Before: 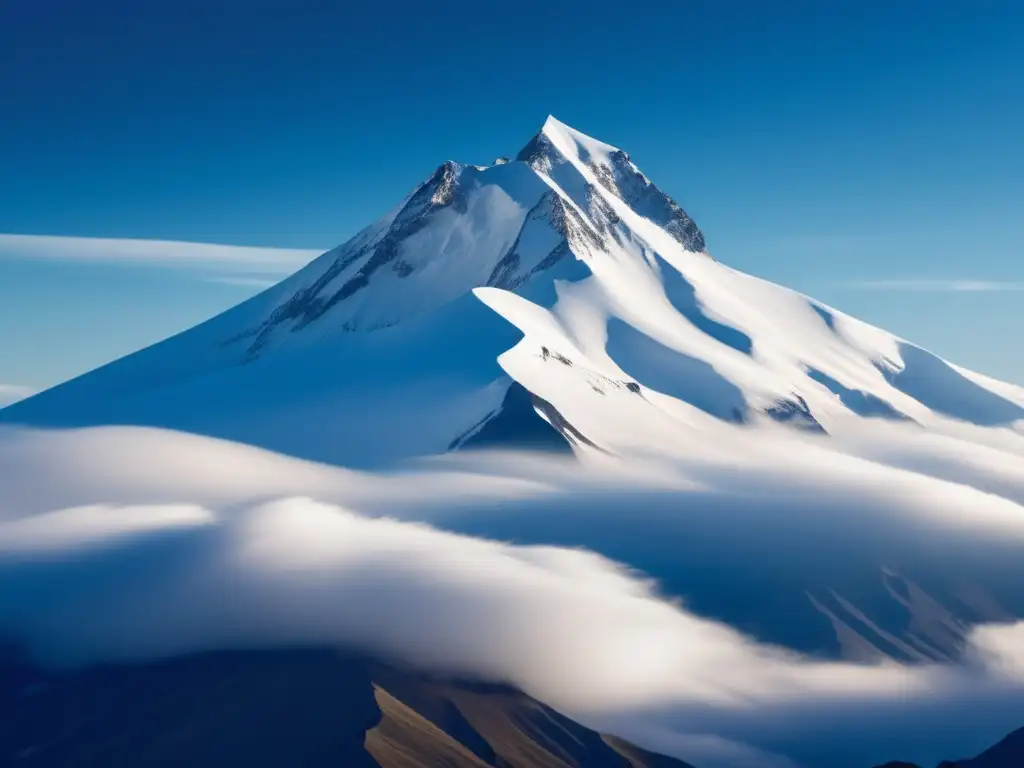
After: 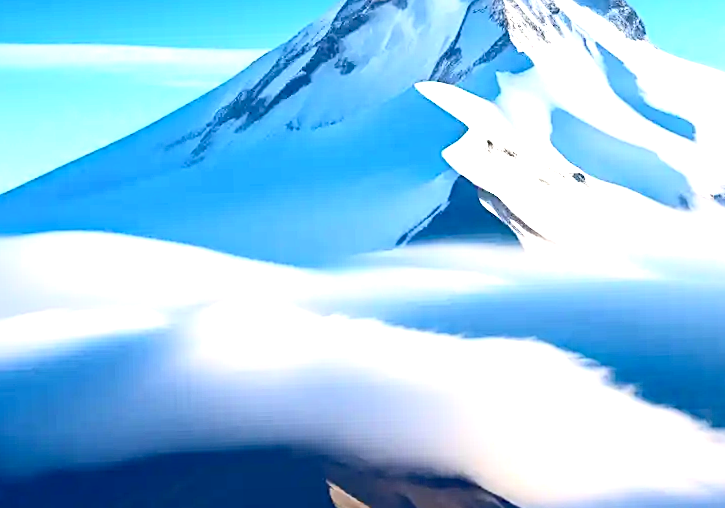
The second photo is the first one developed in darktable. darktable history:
crop: left 6.488%, top 27.668%, right 24.183%, bottom 8.656%
local contrast: mode bilateral grid, contrast 15, coarseness 36, detail 105%, midtone range 0.2
contrast brightness saturation: contrast 0.24, brightness 0.09
sharpen: on, module defaults
rotate and perspective: rotation -1.77°, lens shift (horizontal) 0.004, automatic cropping off
exposure: black level correction 0, exposure 1.45 EV, compensate exposure bias true, compensate highlight preservation false
haze removal: compatibility mode true, adaptive false
